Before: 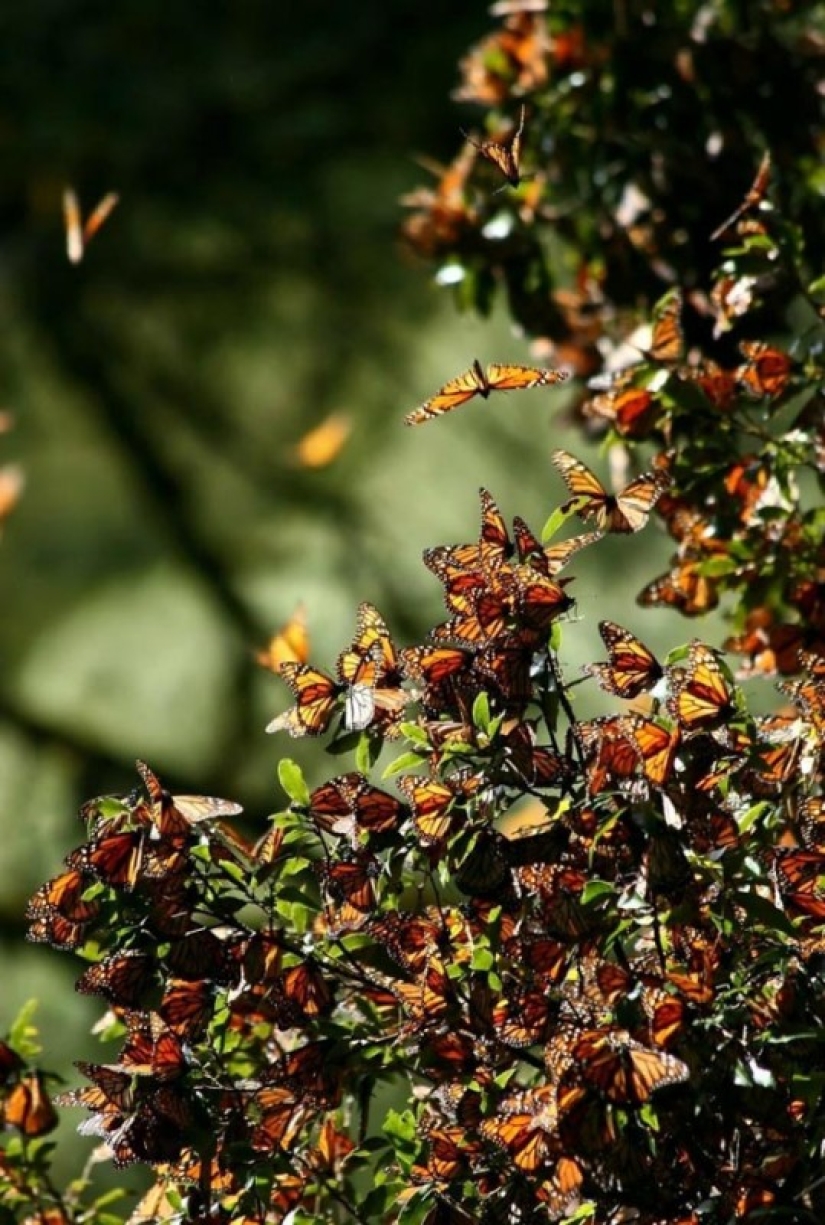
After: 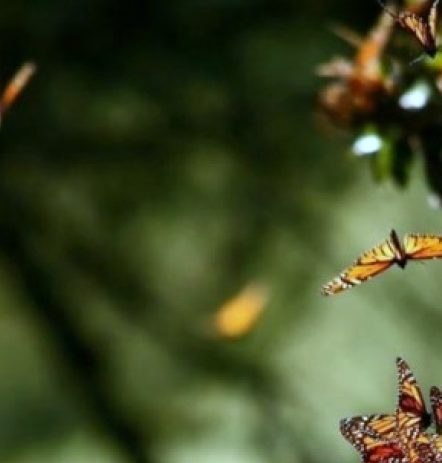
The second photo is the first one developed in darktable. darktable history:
crop: left 10.121%, top 10.631%, right 36.218%, bottom 51.526%
white balance: red 0.926, green 1.003, blue 1.133
